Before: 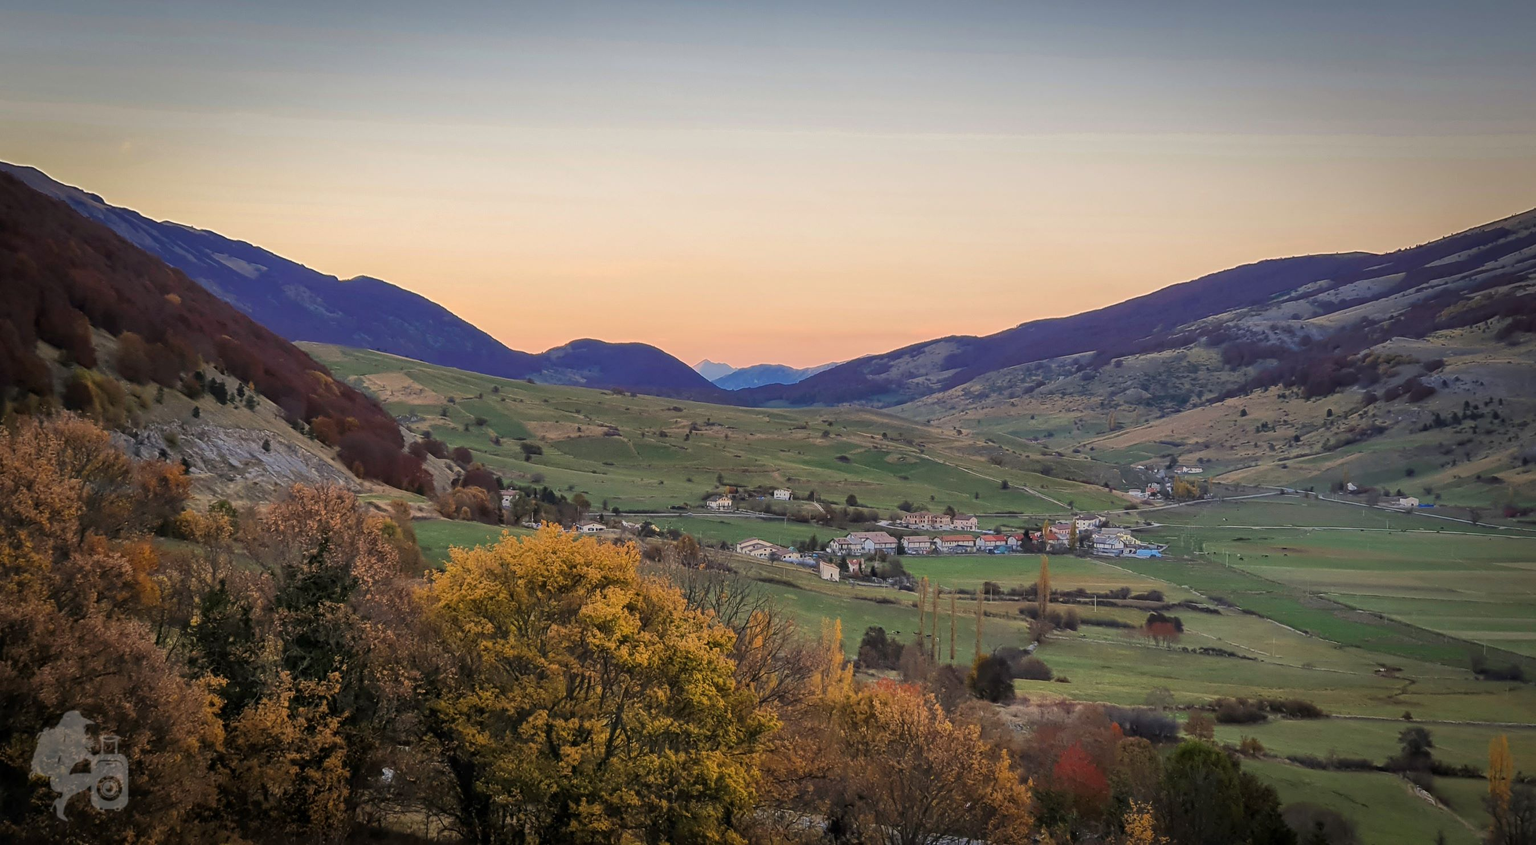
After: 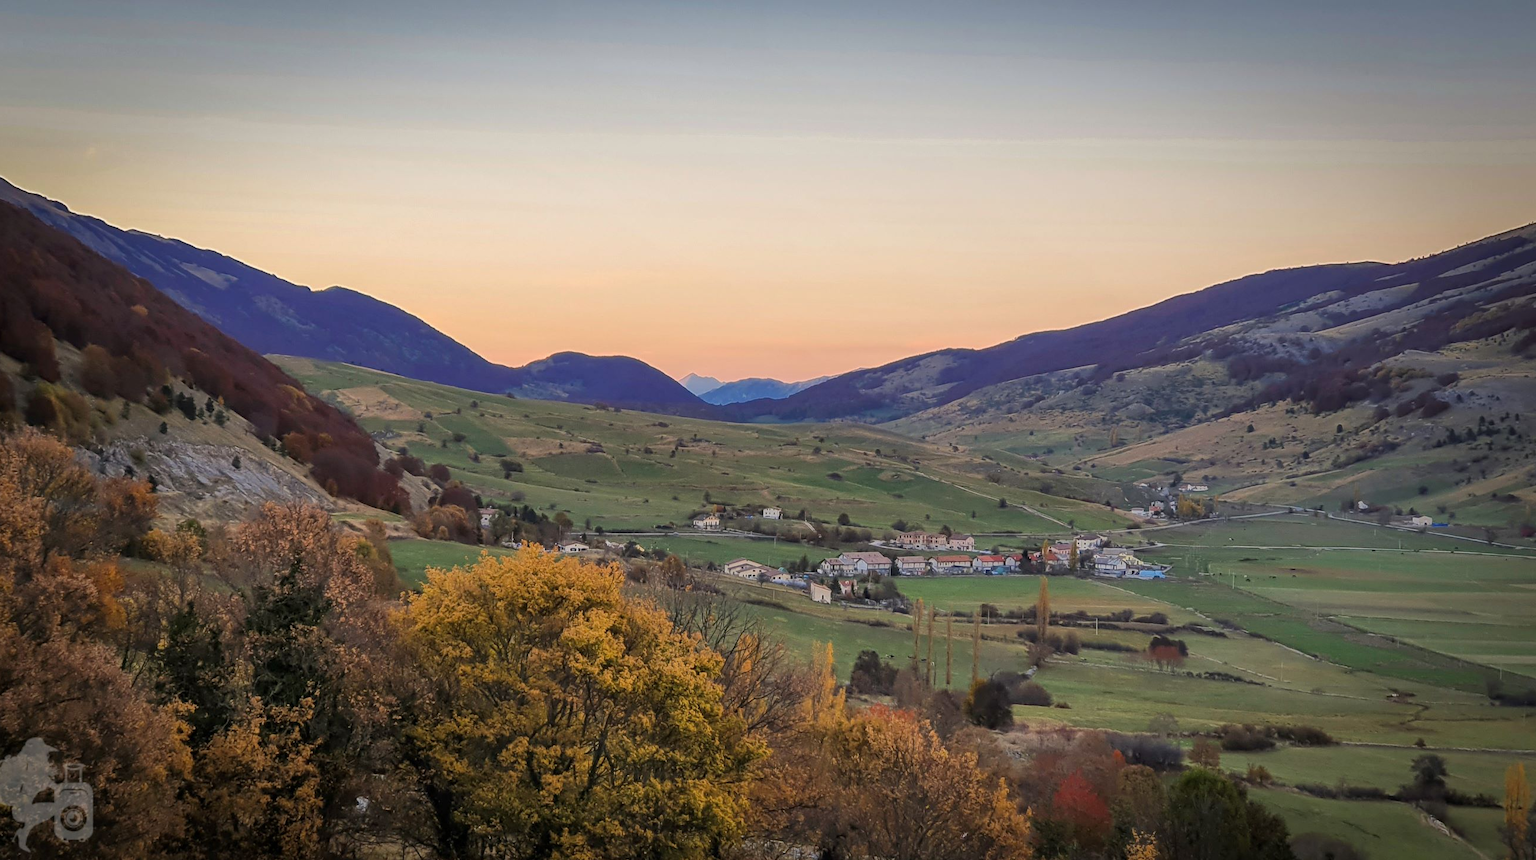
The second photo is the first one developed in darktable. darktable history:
crop and rotate: left 2.538%, right 1.086%, bottom 1.793%
